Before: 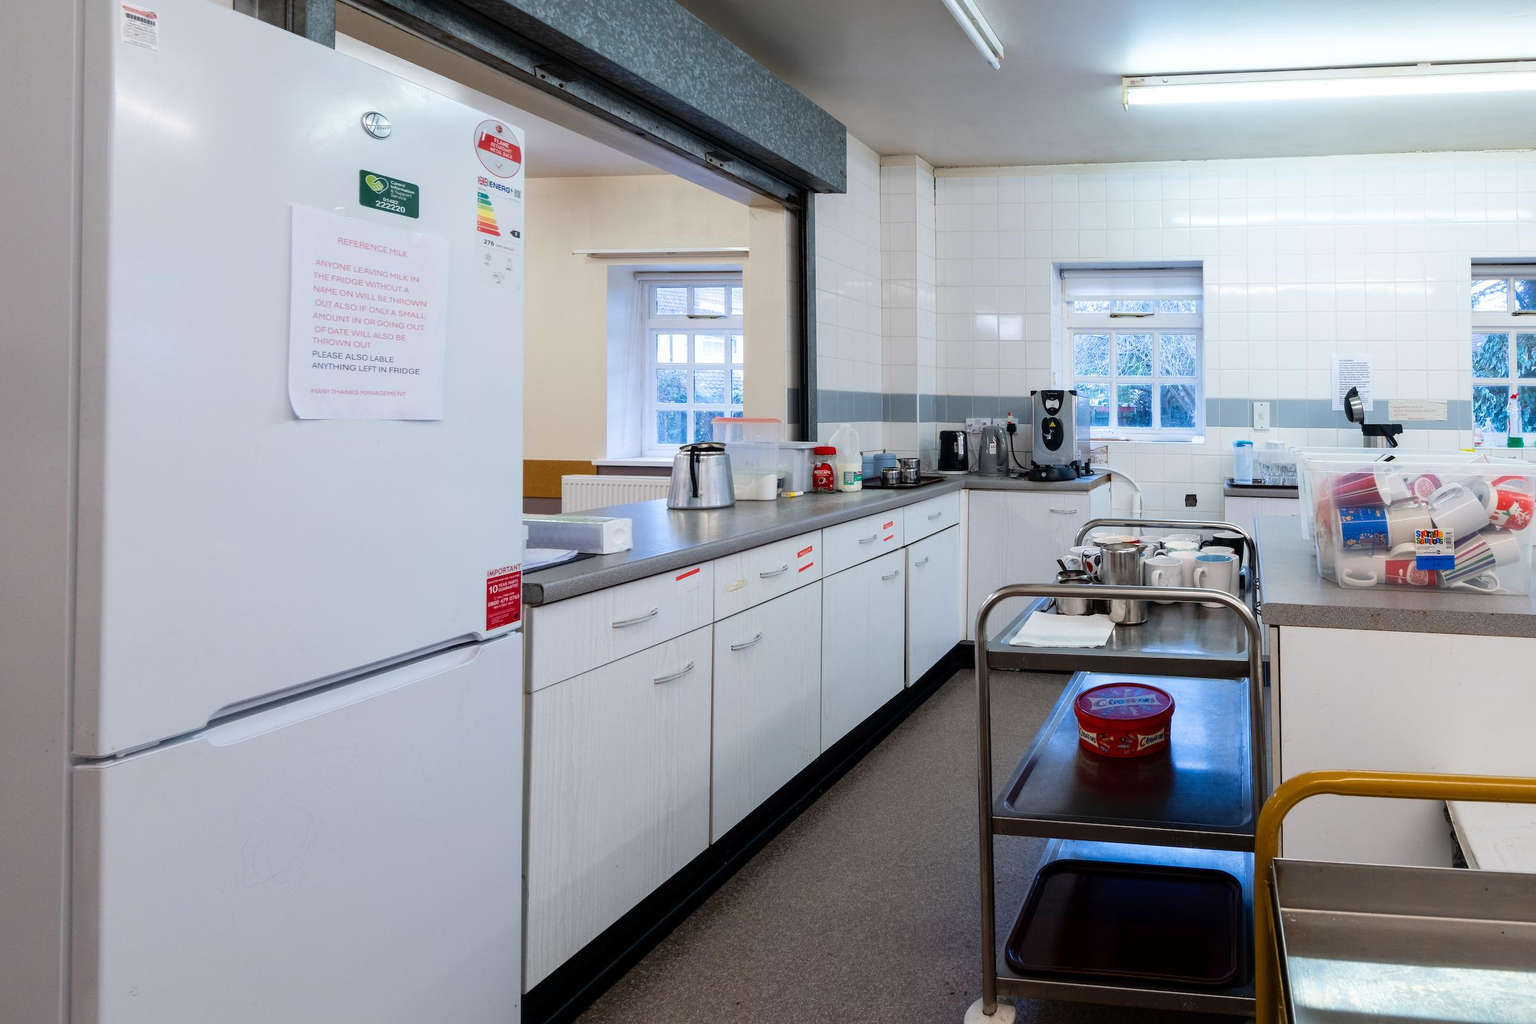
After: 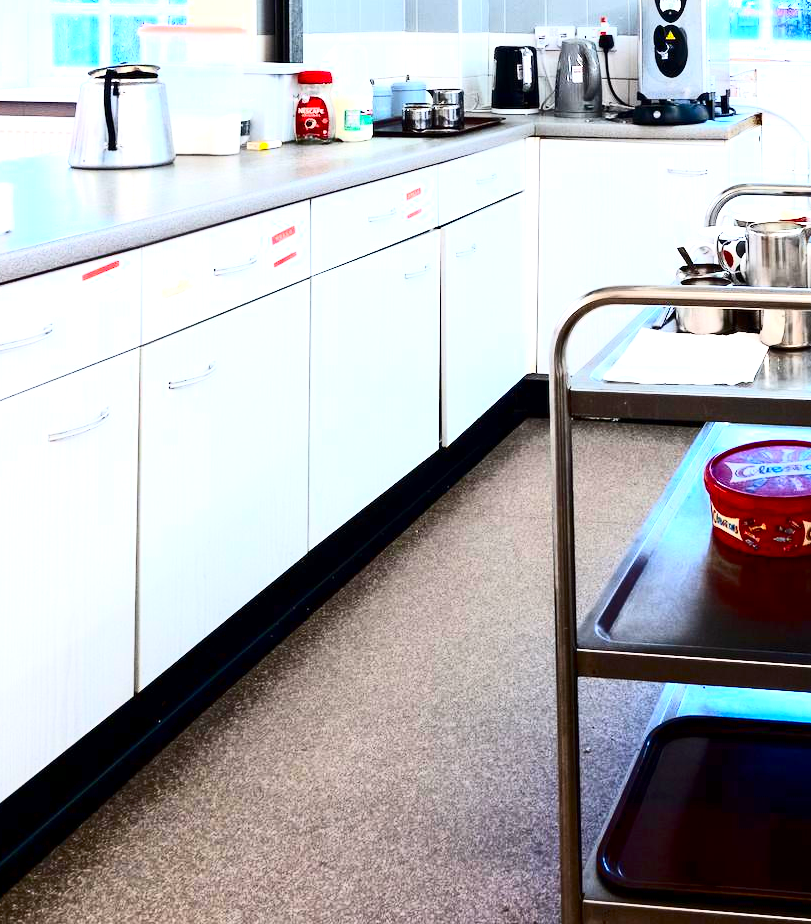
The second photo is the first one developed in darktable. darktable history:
contrast brightness saturation: contrast 0.403, brightness 0.113, saturation 0.209
crop: left 40.607%, top 39.244%, right 25.566%, bottom 2.963%
exposure: black level correction 0.001, exposure 1.308 EV, compensate highlight preservation false
